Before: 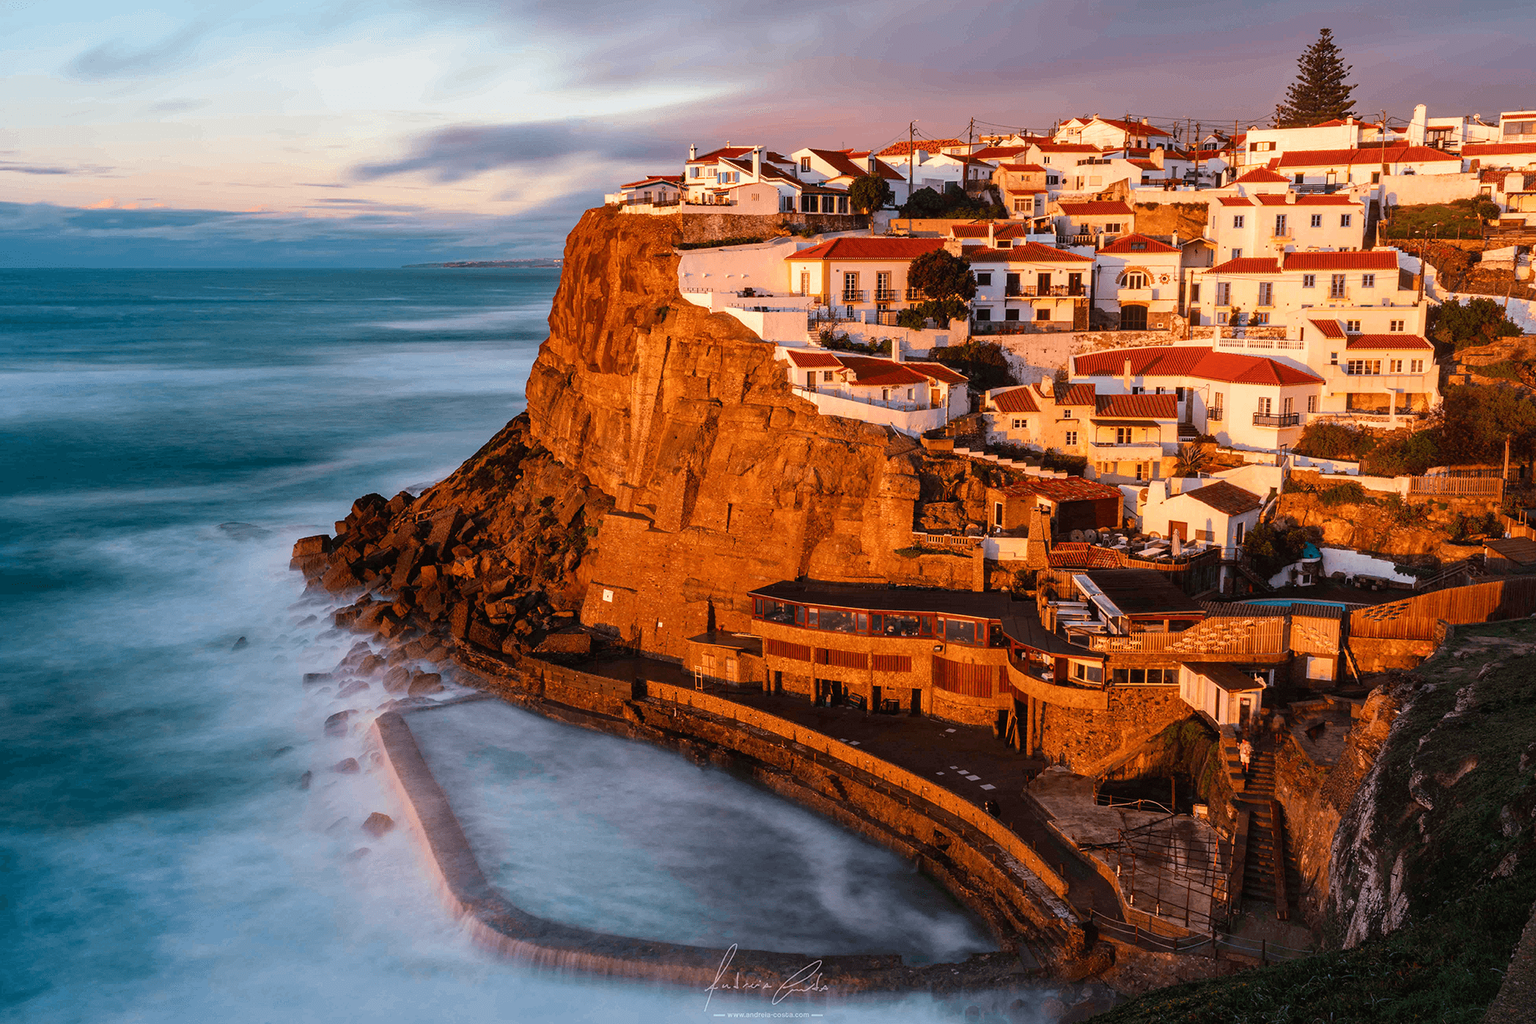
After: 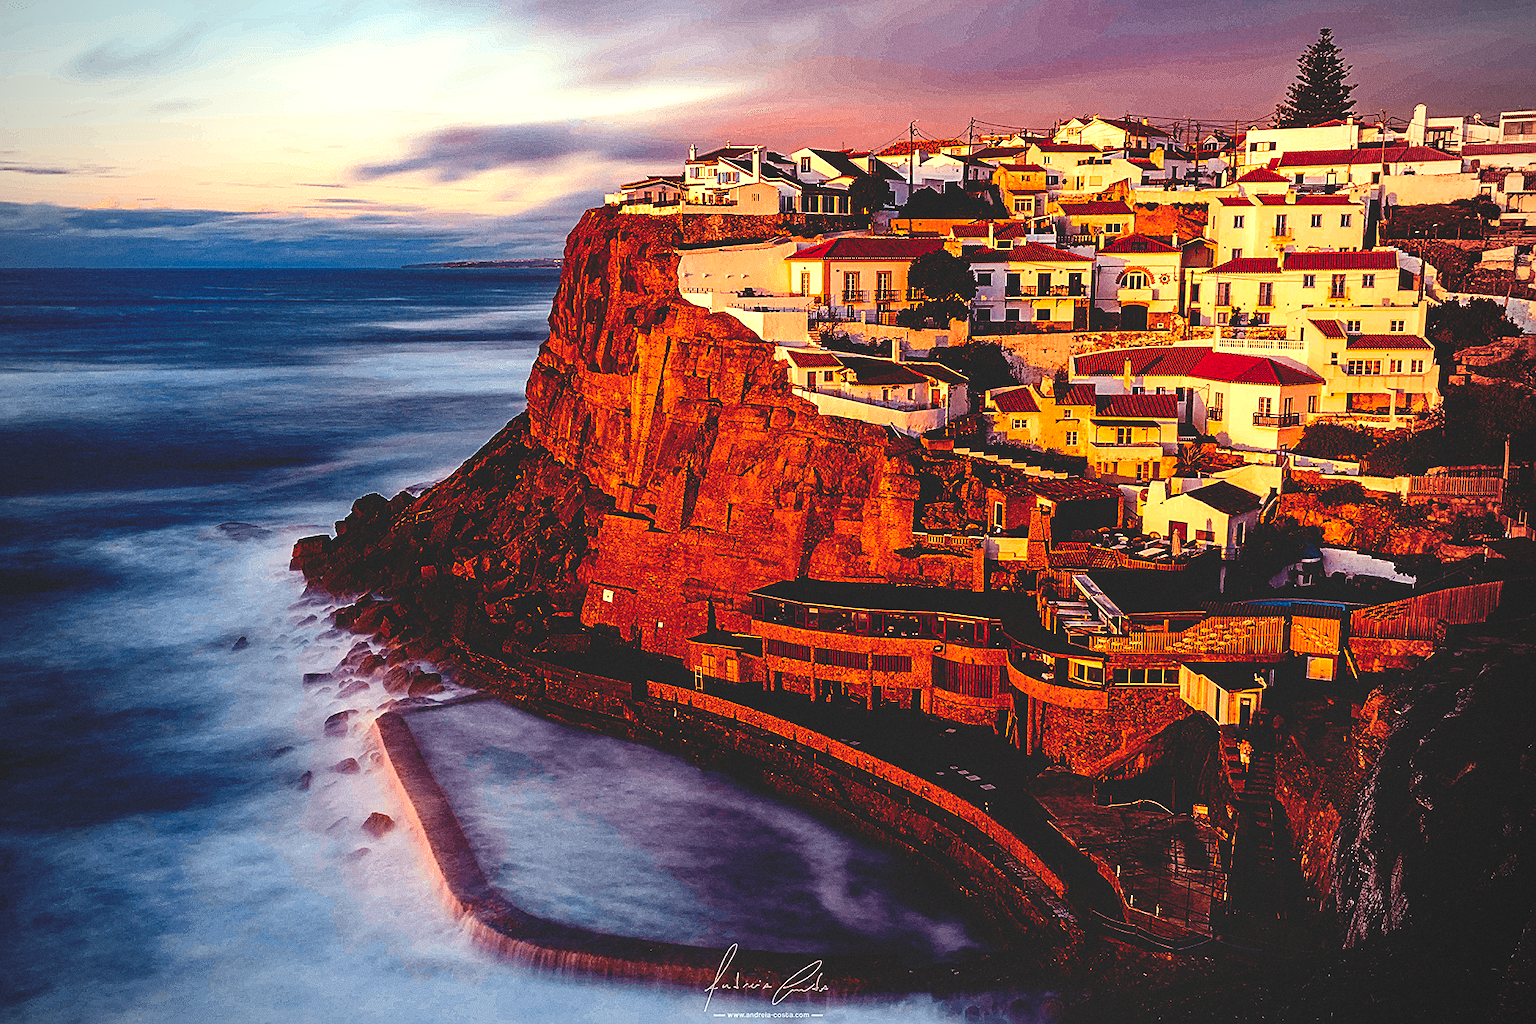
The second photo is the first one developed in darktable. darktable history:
sharpen: amount 0.75
contrast brightness saturation: contrast 0.15, brightness 0.05
base curve: curves: ch0 [(0, 0.02) (0.083, 0.036) (1, 1)], preserve colors none
grain: coarseness 0.09 ISO
vignetting: on, module defaults
color balance rgb: shadows lift › luminance -21.66%, shadows lift › chroma 8.98%, shadows lift › hue 283.37°, power › chroma 1.55%, power › hue 25.59°, highlights gain › luminance 6.08%, highlights gain › chroma 2.55%, highlights gain › hue 90°, global offset › luminance -0.87%, perceptual saturation grading › global saturation 27.49%, perceptual saturation grading › highlights -28.39%, perceptual saturation grading › mid-tones 15.22%, perceptual saturation grading › shadows 33.98%, perceptual brilliance grading › highlights 10%, perceptual brilliance grading › mid-tones 5%
